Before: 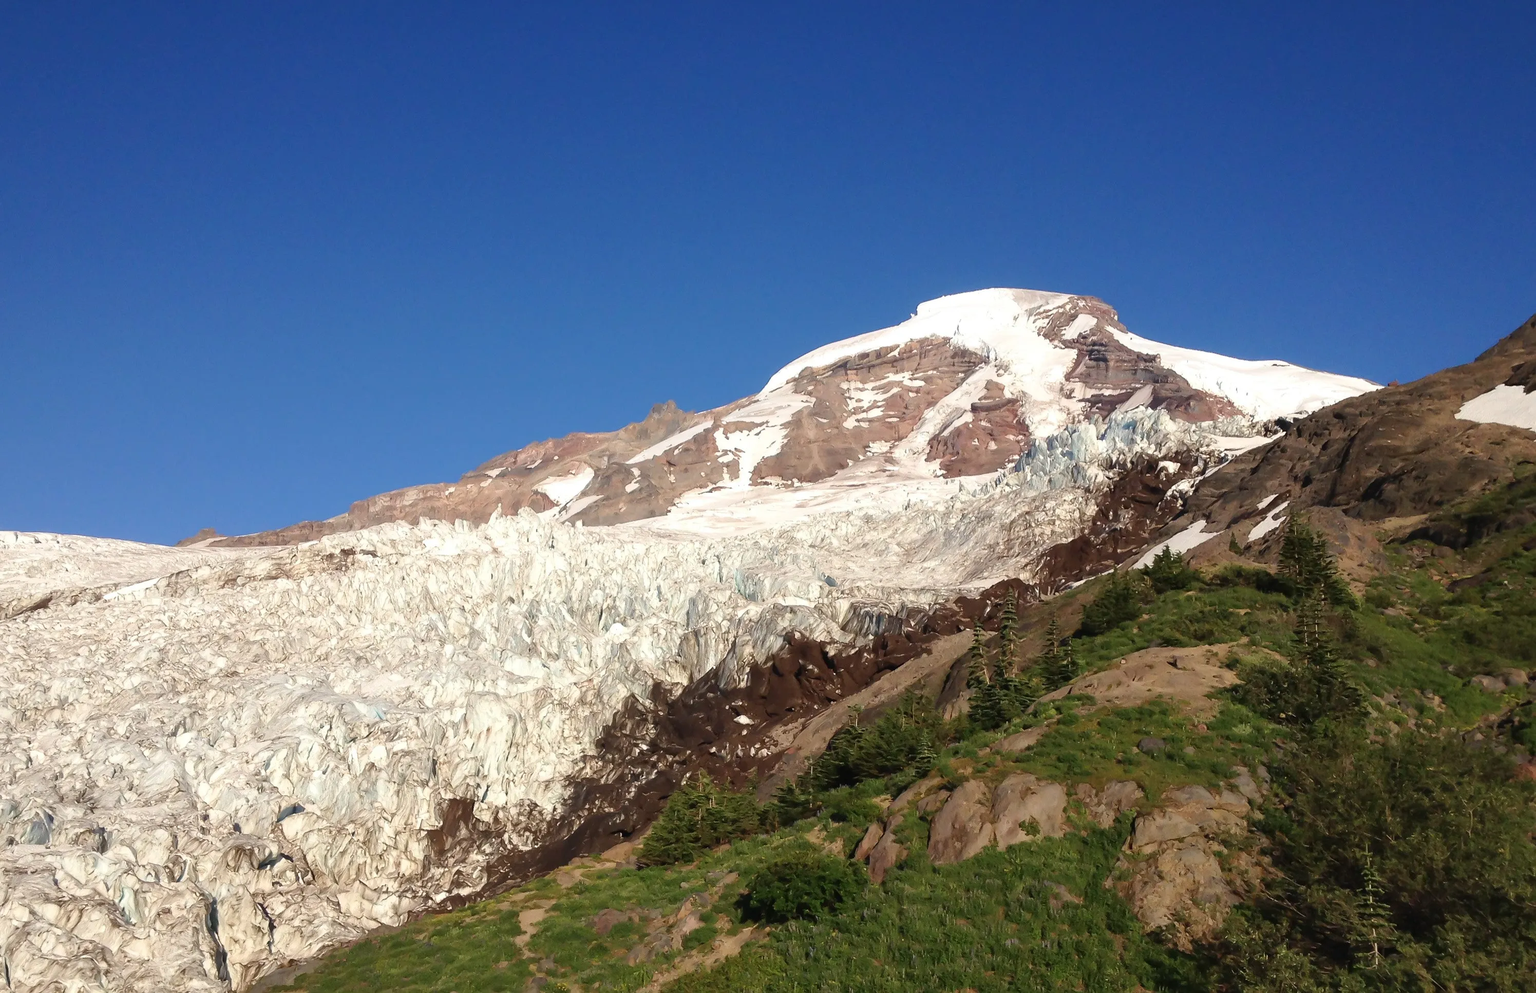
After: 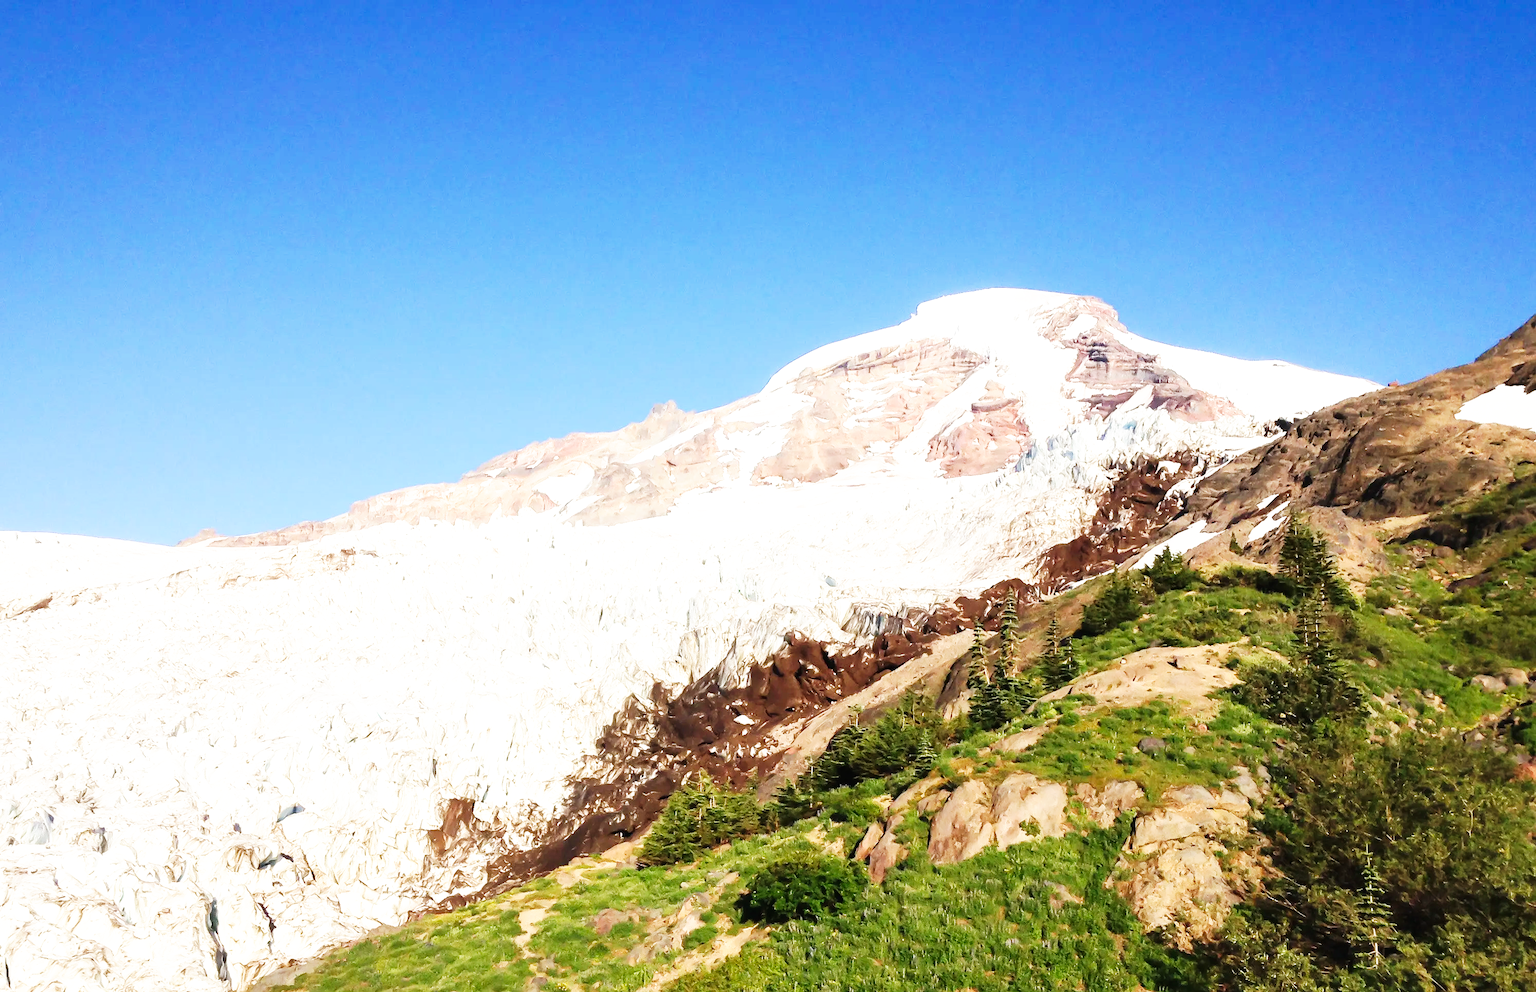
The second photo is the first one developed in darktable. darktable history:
contrast brightness saturation: saturation -0.05
base curve: curves: ch0 [(0, 0) (0.007, 0.004) (0.027, 0.03) (0.046, 0.07) (0.207, 0.54) (0.442, 0.872) (0.673, 0.972) (1, 1)], preserve colors none
exposure: exposure 0.6 EV, compensate highlight preservation false
